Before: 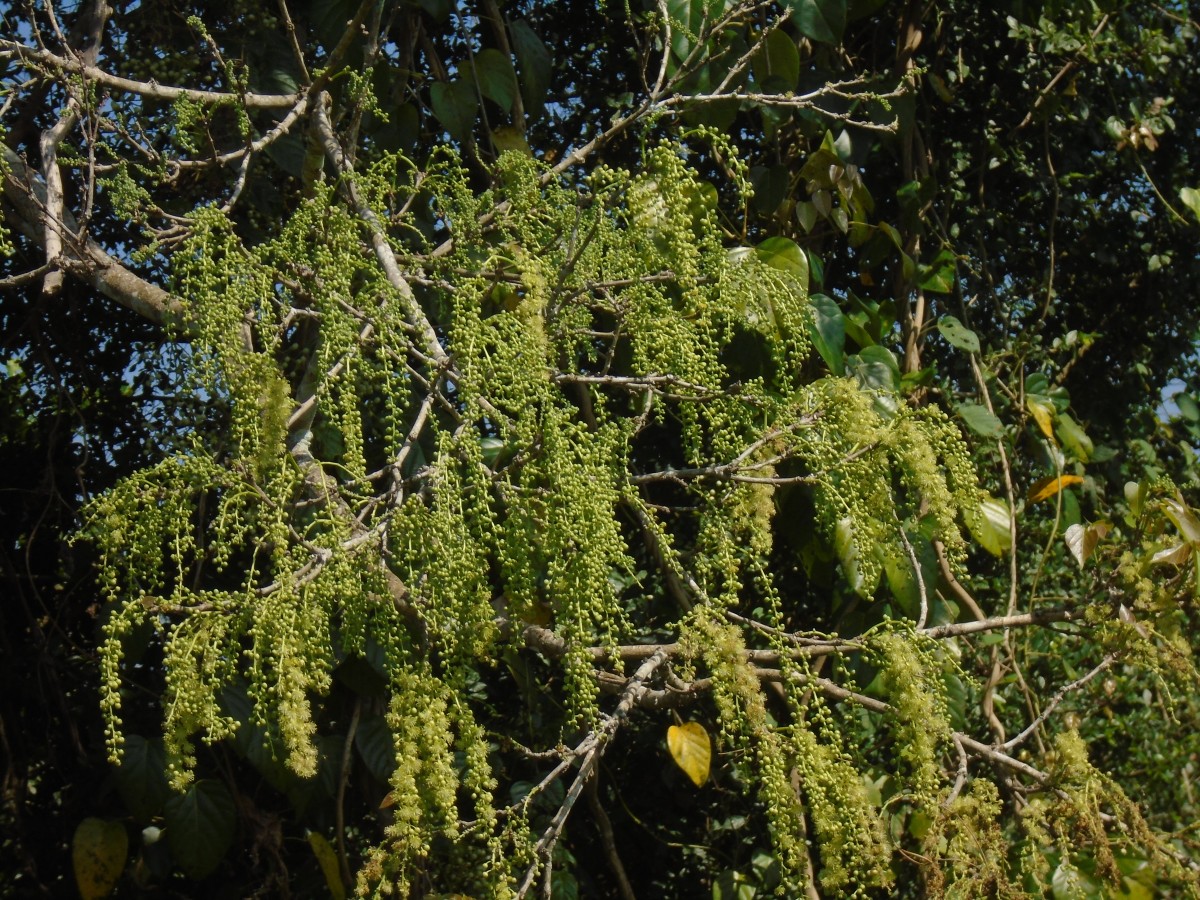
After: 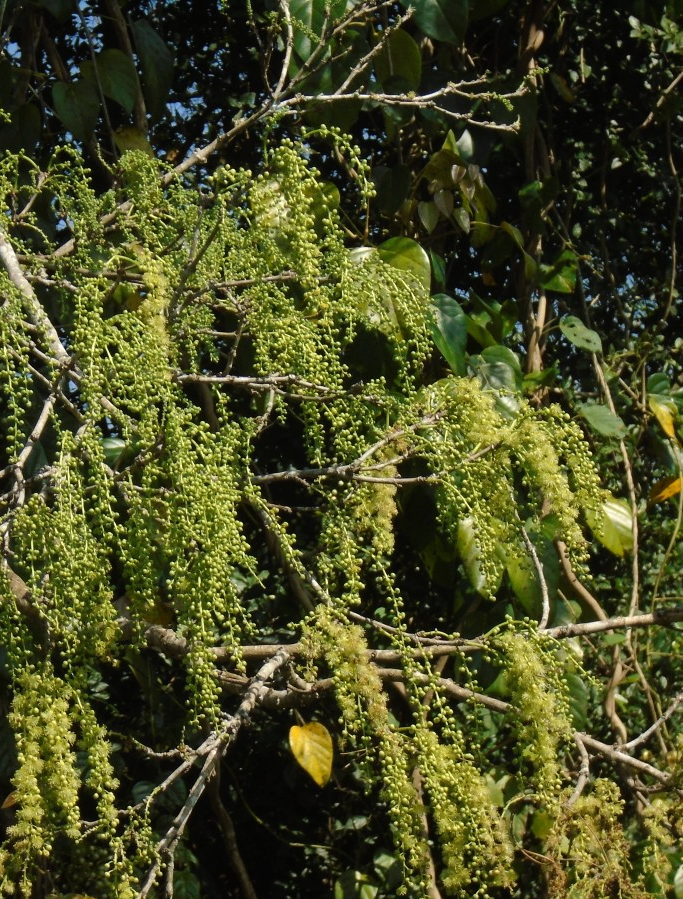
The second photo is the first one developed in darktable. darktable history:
crop: left 31.554%, top 0.014%, right 11.502%
tone equalizer: -8 EV -0.403 EV, -7 EV -0.365 EV, -6 EV -0.309 EV, -5 EV -0.2 EV, -3 EV 0.208 EV, -2 EV 0.305 EV, -1 EV 0.373 EV, +0 EV 0.39 EV, mask exposure compensation -0.497 EV
